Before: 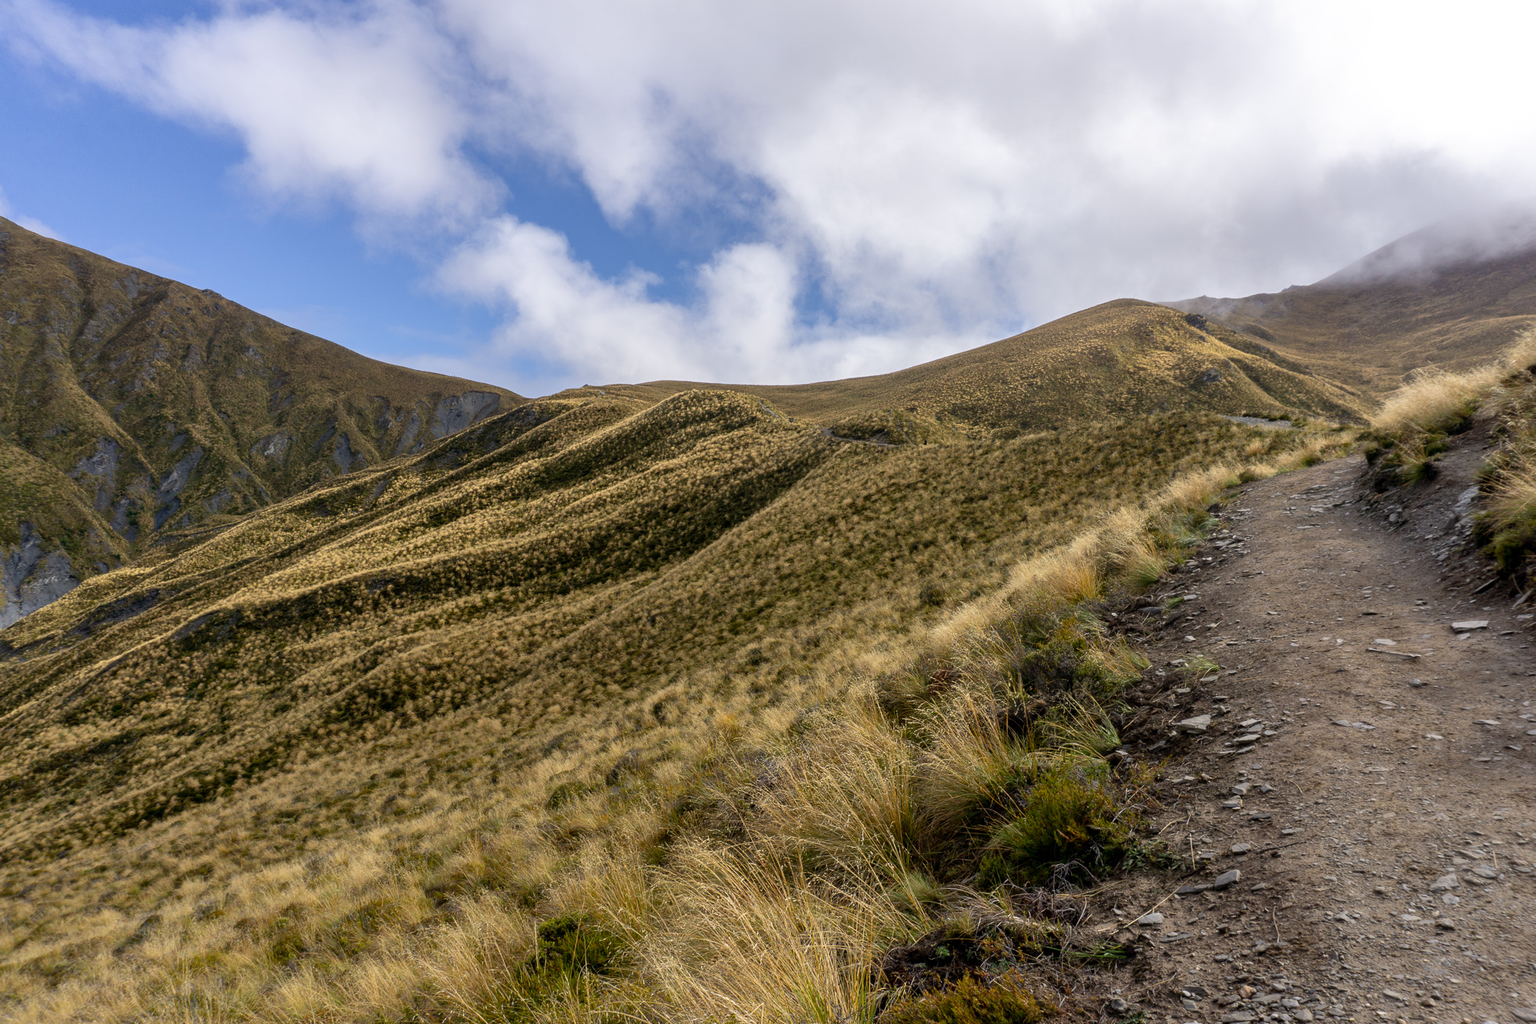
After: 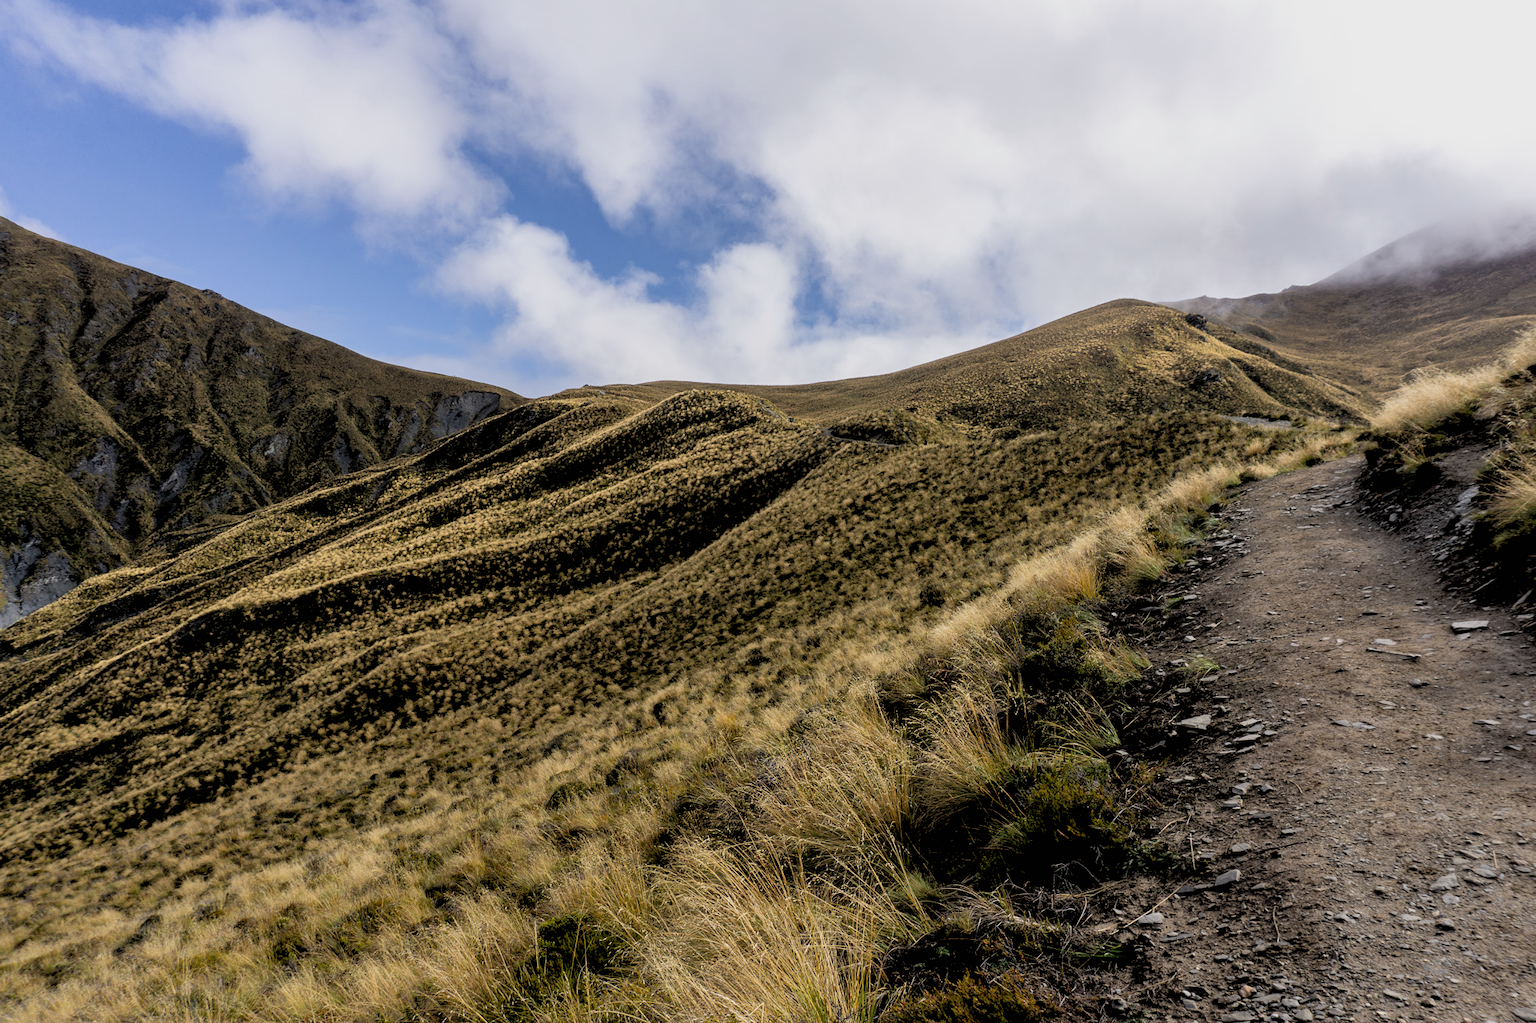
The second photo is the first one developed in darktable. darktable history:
rgb levels: levels [[0.034, 0.472, 0.904], [0, 0.5, 1], [0, 0.5, 1]]
sigmoid: contrast 1.22, skew 0.65
